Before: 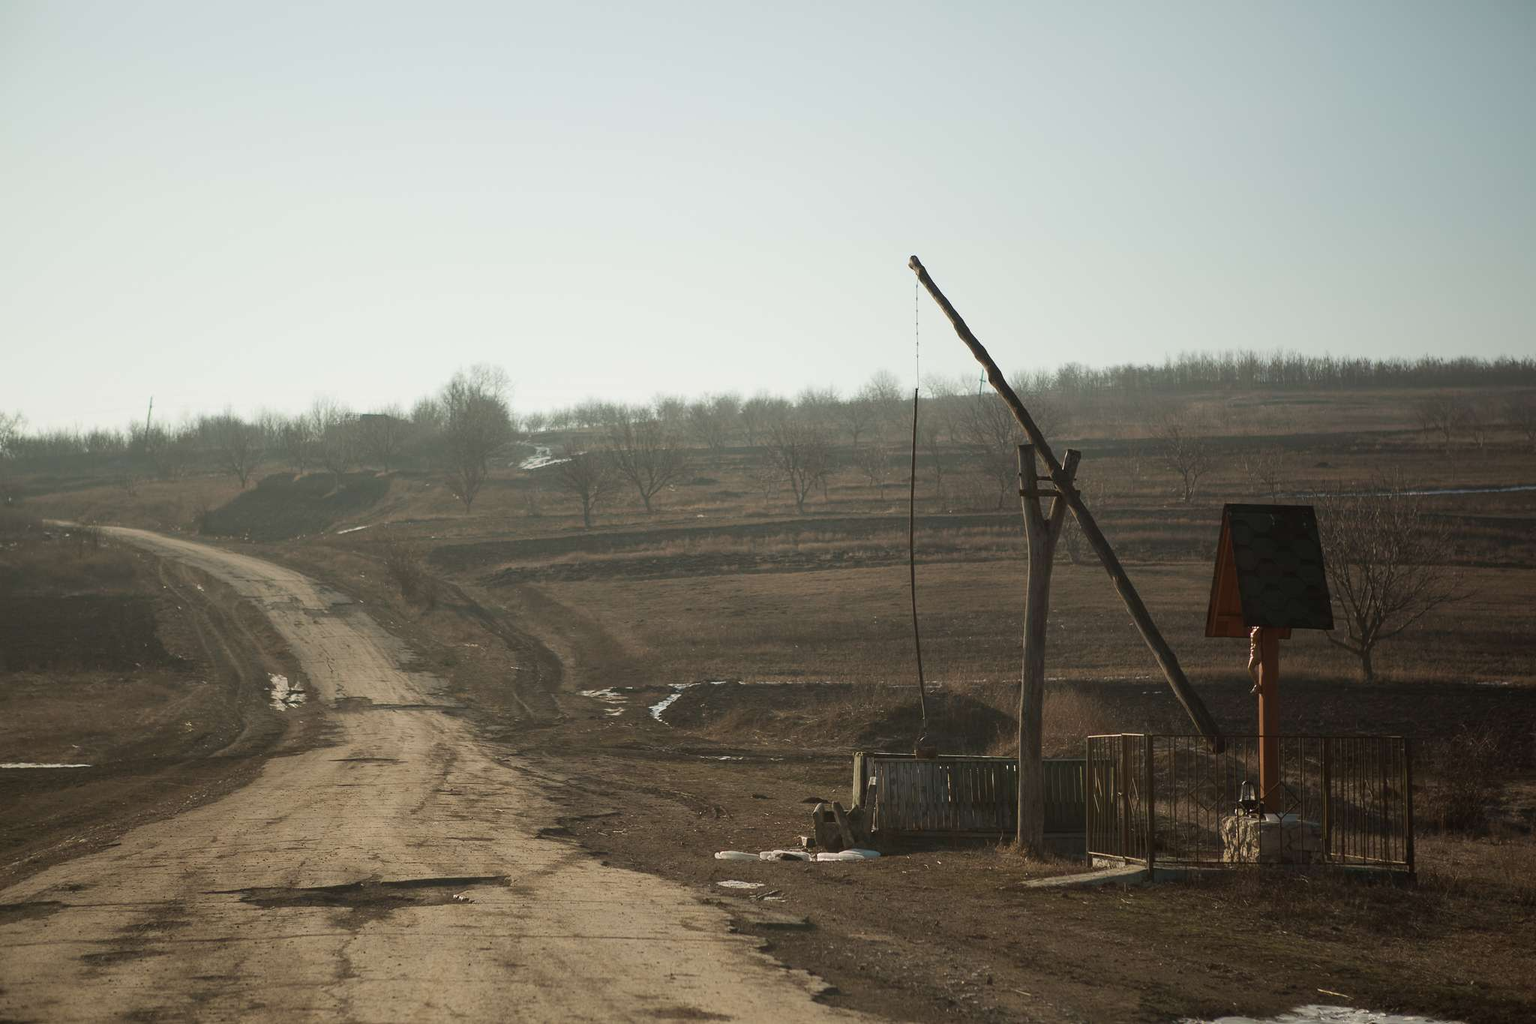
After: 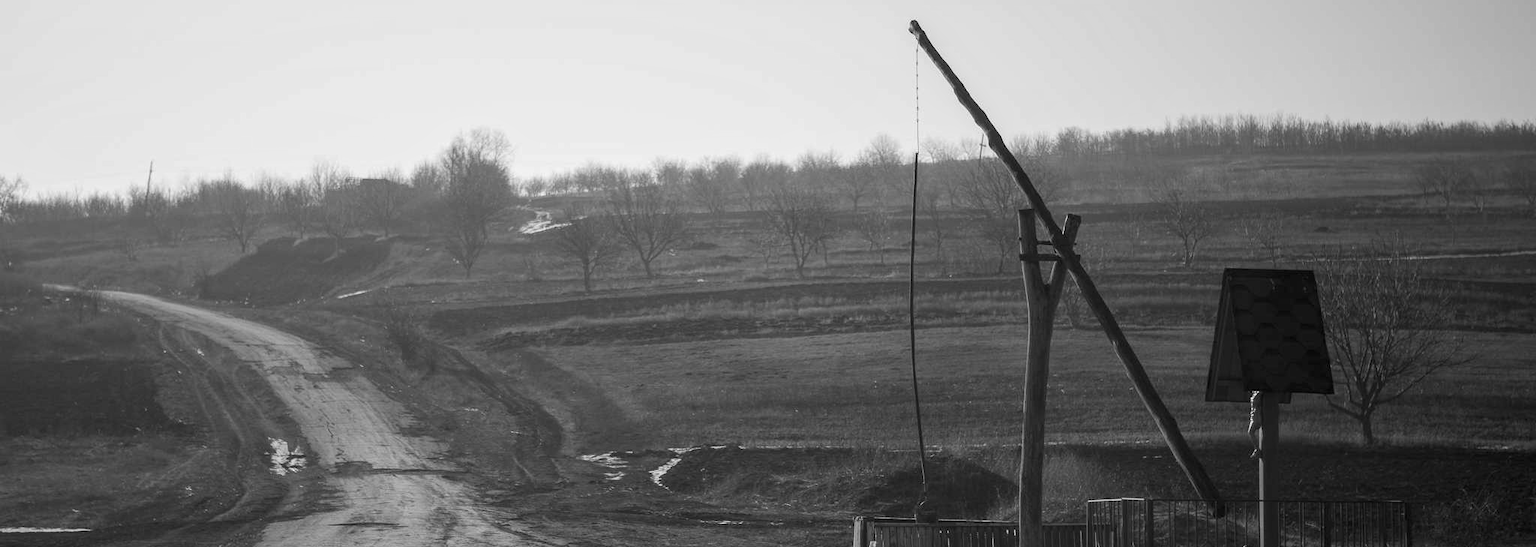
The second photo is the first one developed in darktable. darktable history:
monochrome: on, module defaults
crop and rotate: top 23.043%, bottom 23.437%
color balance: lift [1, 0.998, 1.001, 1.002], gamma [1, 1.02, 1, 0.98], gain [1, 1.02, 1.003, 0.98]
local contrast: on, module defaults
